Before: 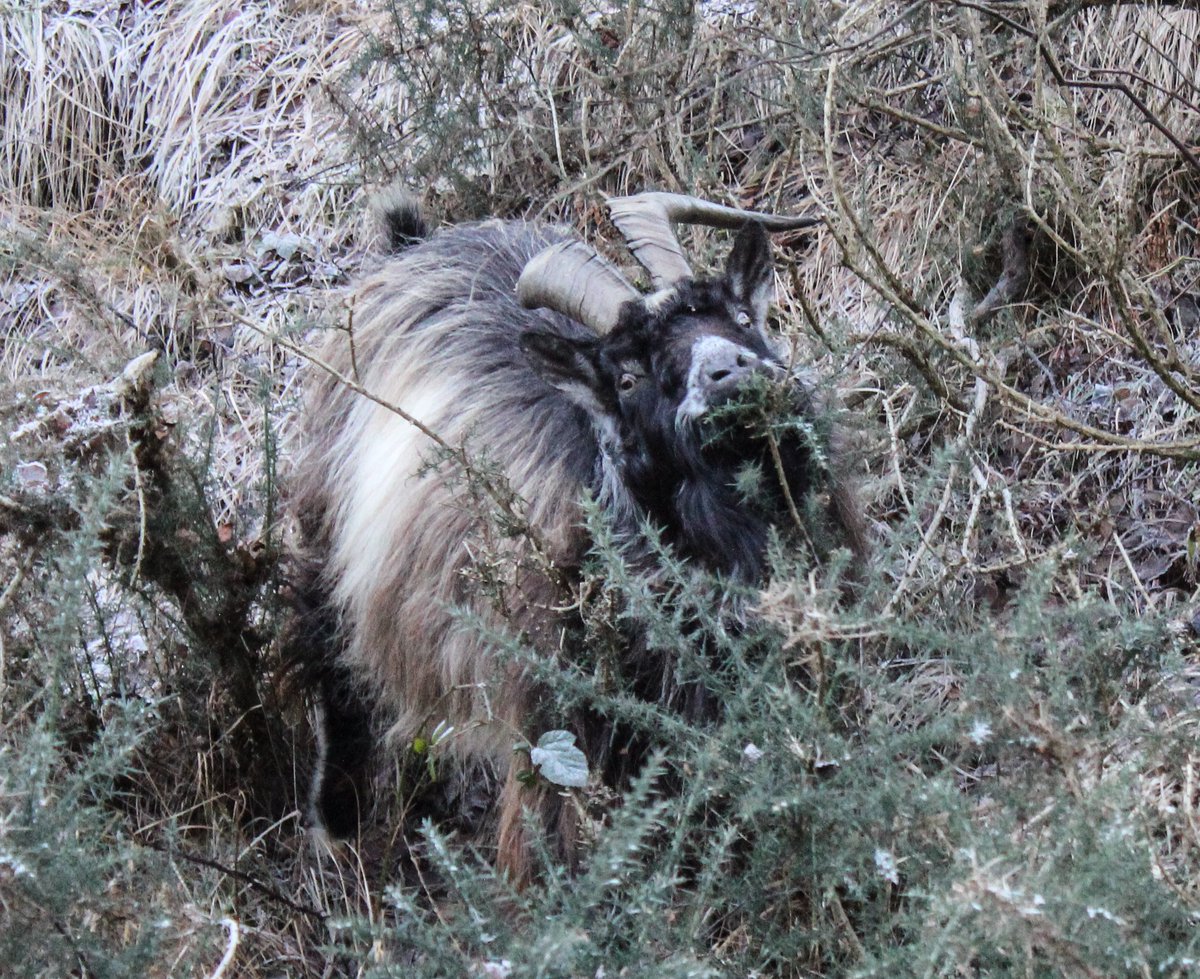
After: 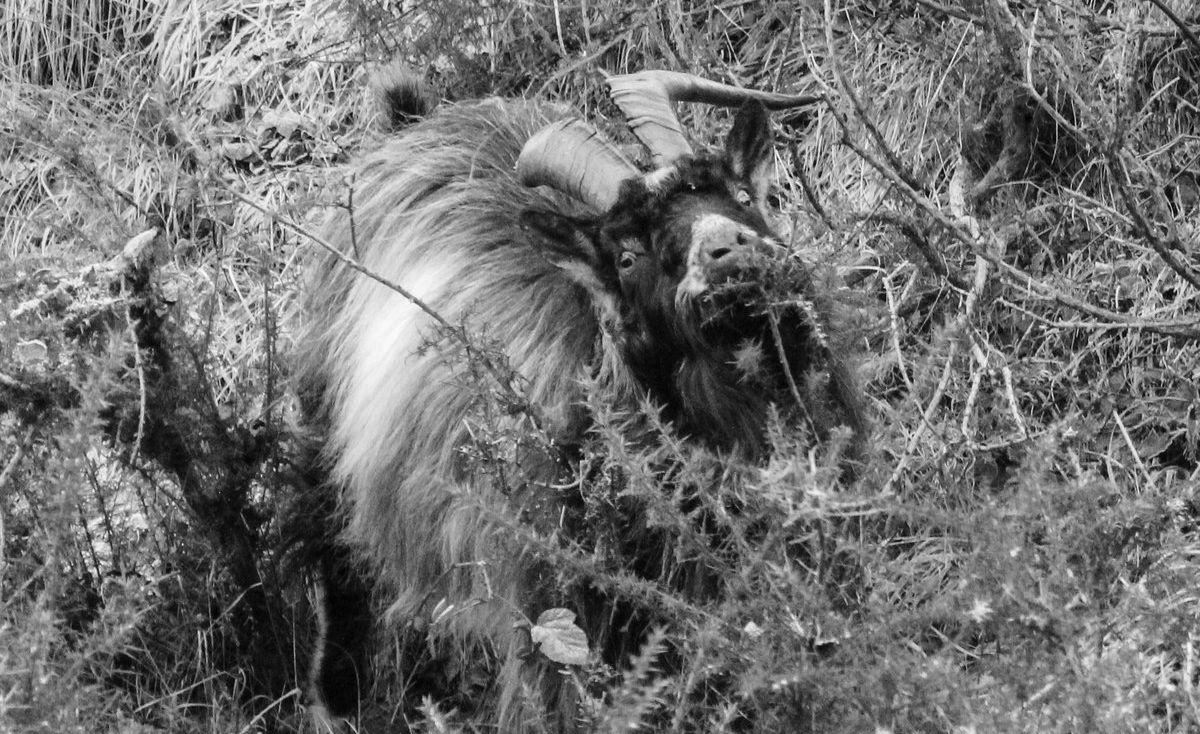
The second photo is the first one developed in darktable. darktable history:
color balance rgb: perceptual saturation grading › global saturation 25%, global vibrance 20%
monochrome: size 3.1
crop and rotate: top 12.5%, bottom 12.5%
